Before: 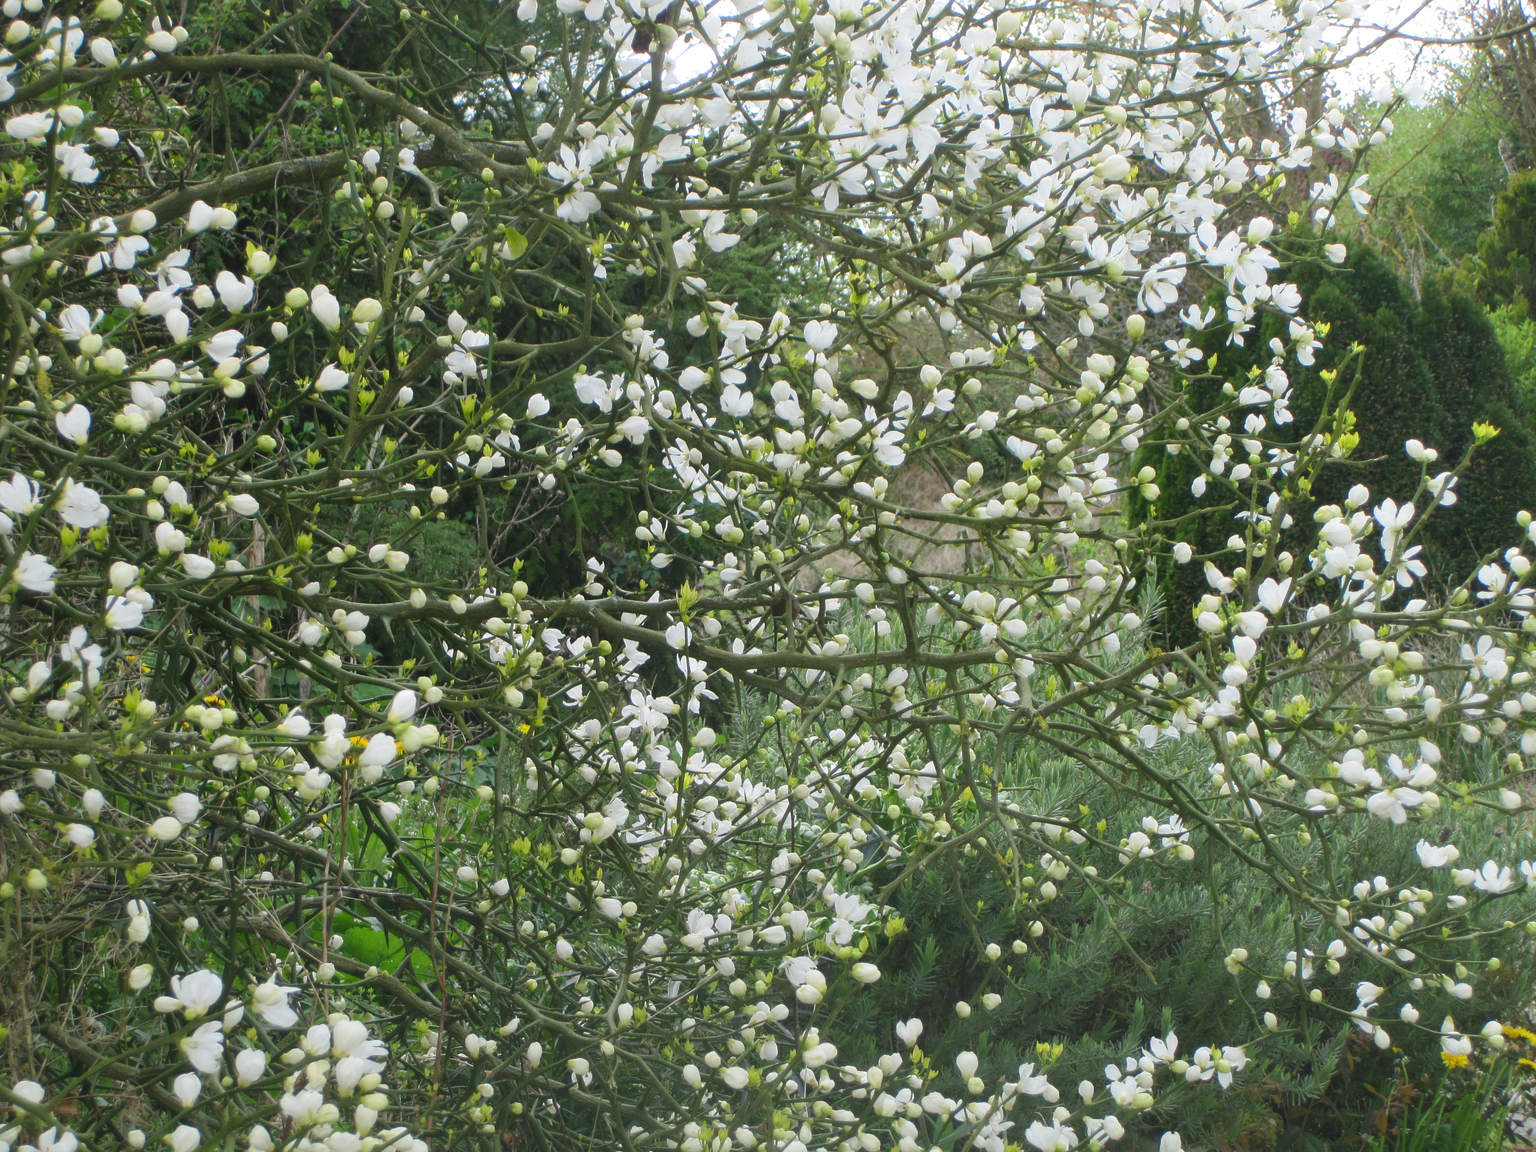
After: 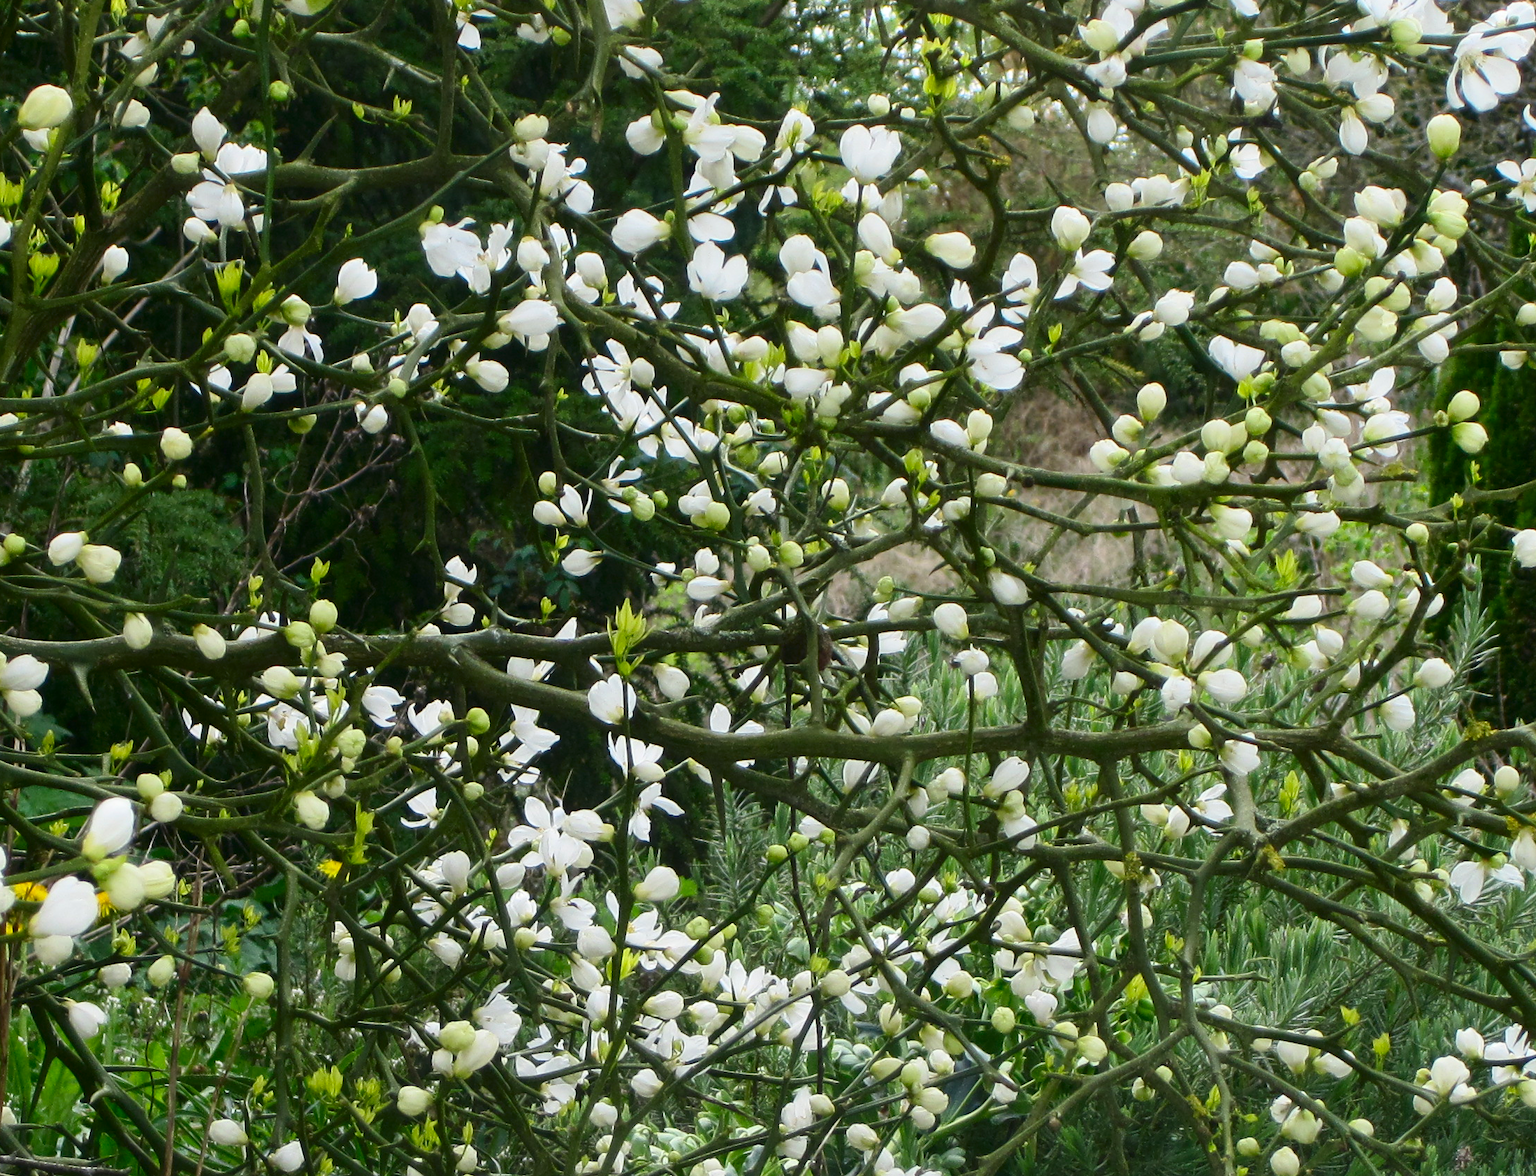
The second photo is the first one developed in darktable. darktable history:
crop and rotate: left 22.315%, top 21.854%, right 22.716%, bottom 22.02%
contrast brightness saturation: contrast 0.207, brightness -0.102, saturation 0.206
exposure: black level correction 0.001, compensate highlight preservation false
